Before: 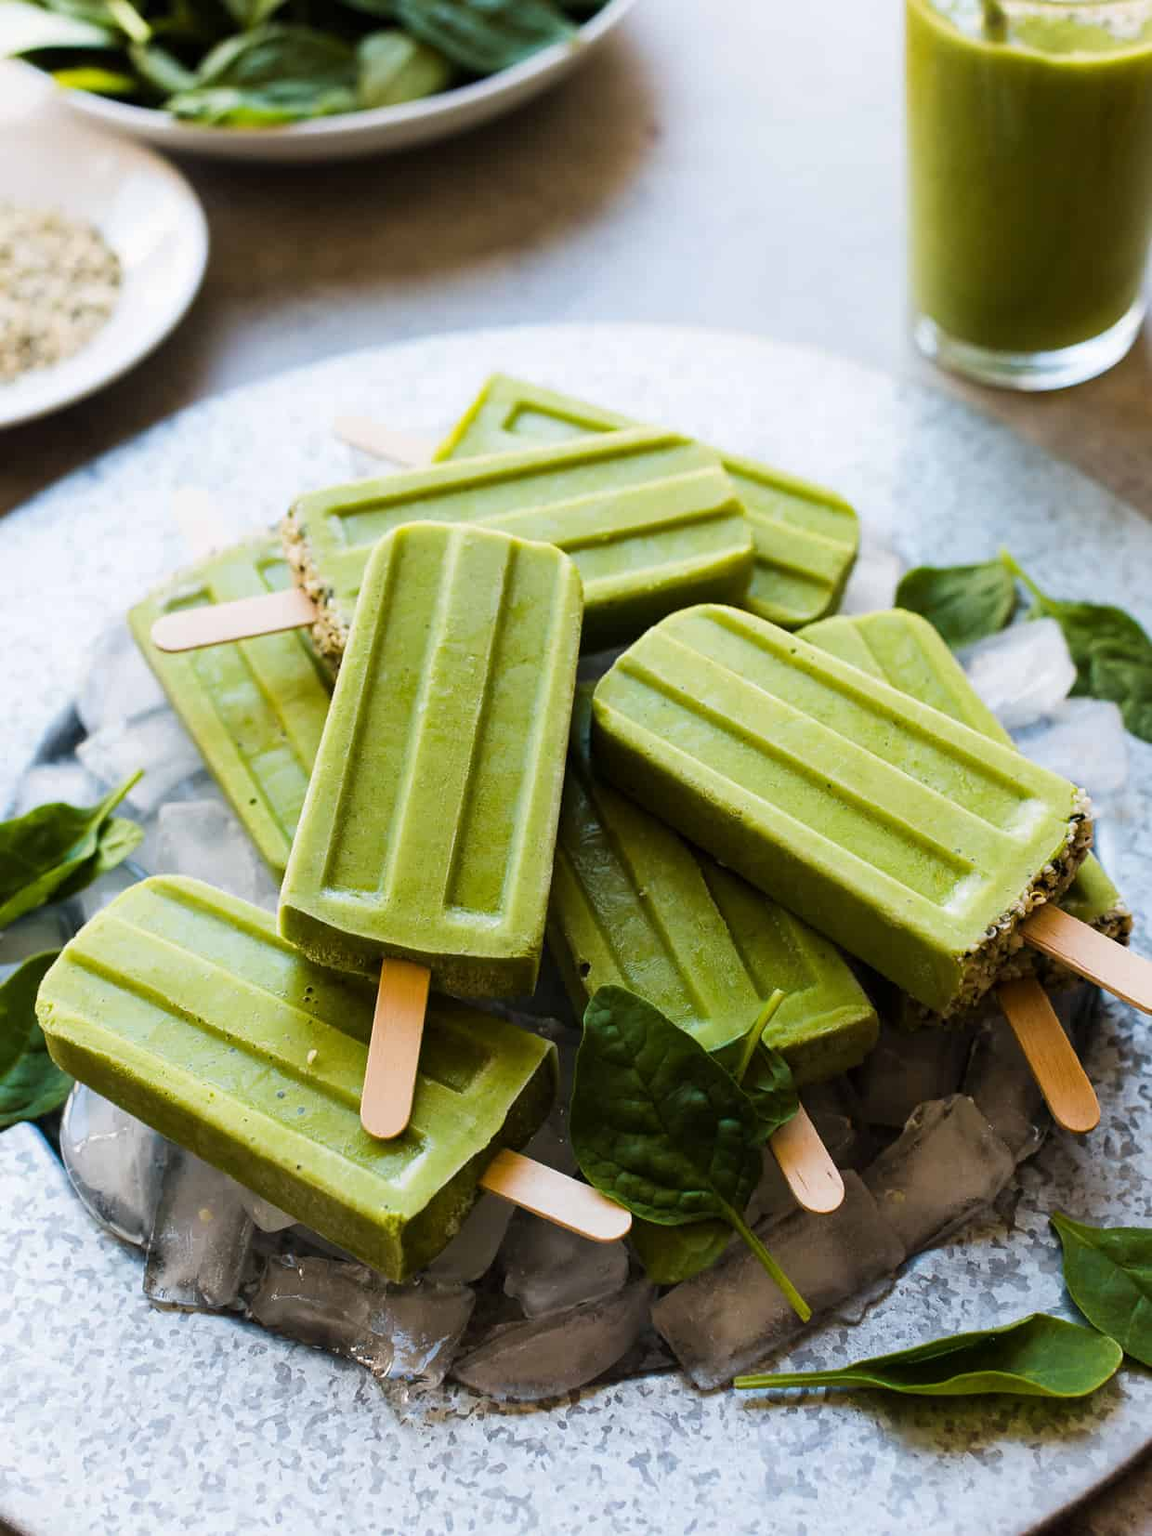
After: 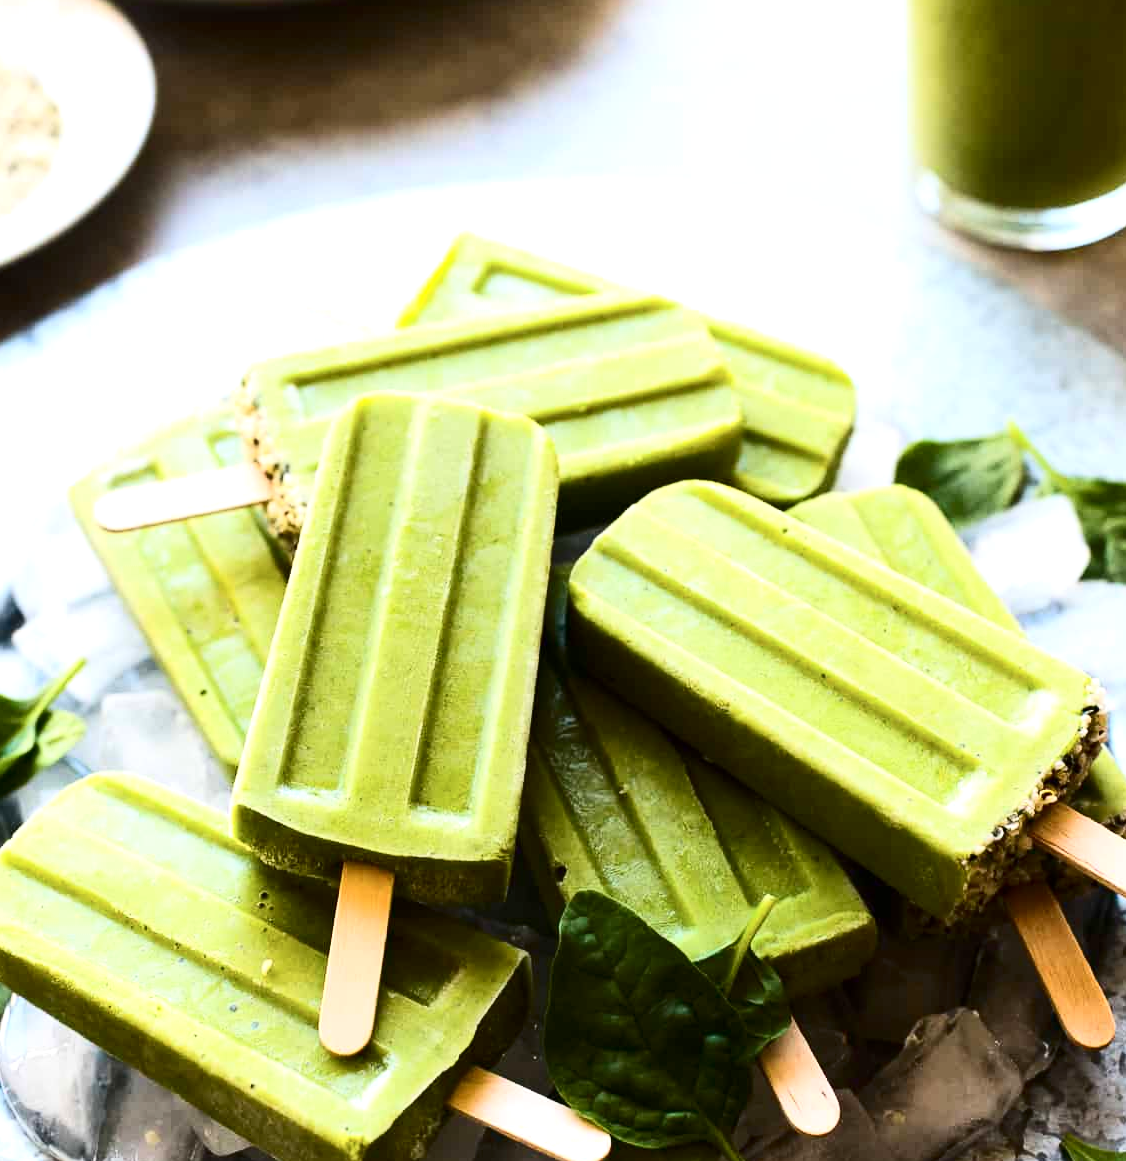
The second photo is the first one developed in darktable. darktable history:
crop: left 5.596%, top 10.314%, right 3.534%, bottom 19.395%
contrast brightness saturation: contrast 0.28
exposure: black level correction 0, exposure 0.6 EV, compensate highlight preservation false
